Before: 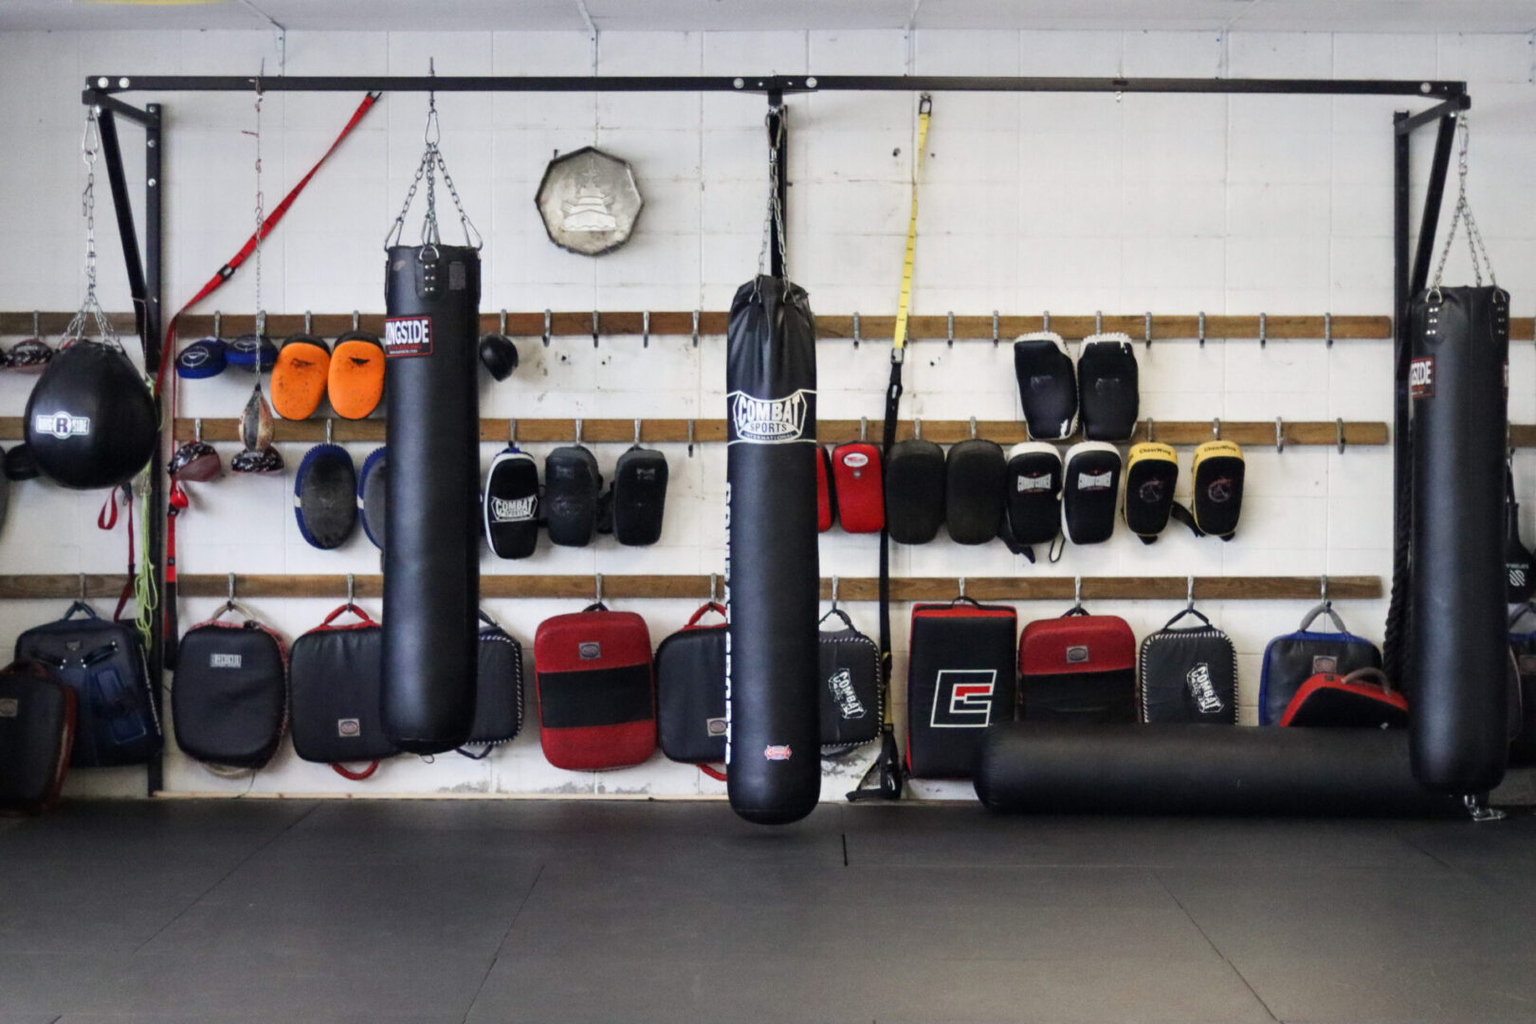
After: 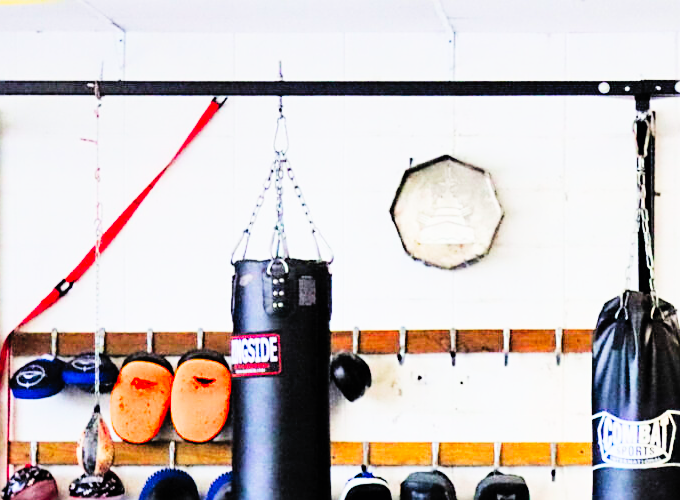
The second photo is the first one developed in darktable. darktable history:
sharpen: on, module defaults
filmic rgb: black relative exposure -5 EV, hardness 2.88, contrast 1.3, highlights saturation mix -10%
exposure: exposure 0.95 EV, compensate highlight preservation false
tone curve: curves: ch0 [(0, 0) (0.003, 0.002) (0.011, 0.006) (0.025, 0.014) (0.044, 0.02) (0.069, 0.027) (0.1, 0.036) (0.136, 0.05) (0.177, 0.081) (0.224, 0.118) (0.277, 0.183) (0.335, 0.262) (0.399, 0.351) (0.468, 0.456) (0.543, 0.571) (0.623, 0.692) (0.709, 0.795) (0.801, 0.88) (0.898, 0.948) (1, 1)], preserve colors none
contrast brightness saturation: contrast 0.07, brightness 0.18, saturation 0.4
crop and rotate: left 10.817%, top 0.062%, right 47.194%, bottom 53.626%
